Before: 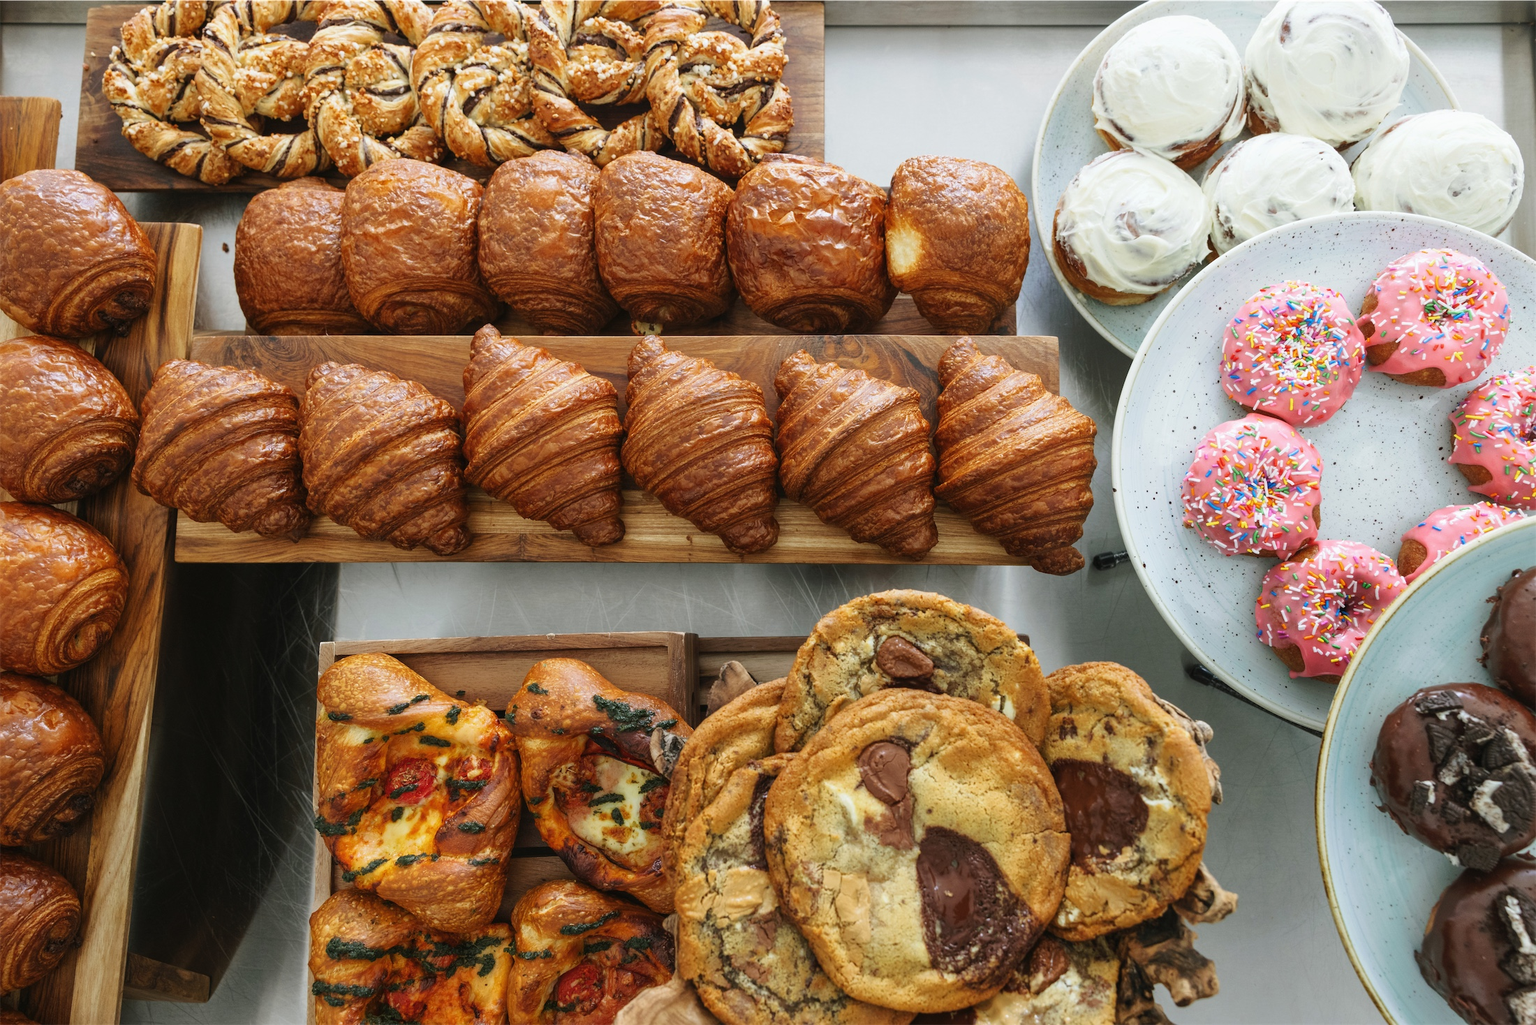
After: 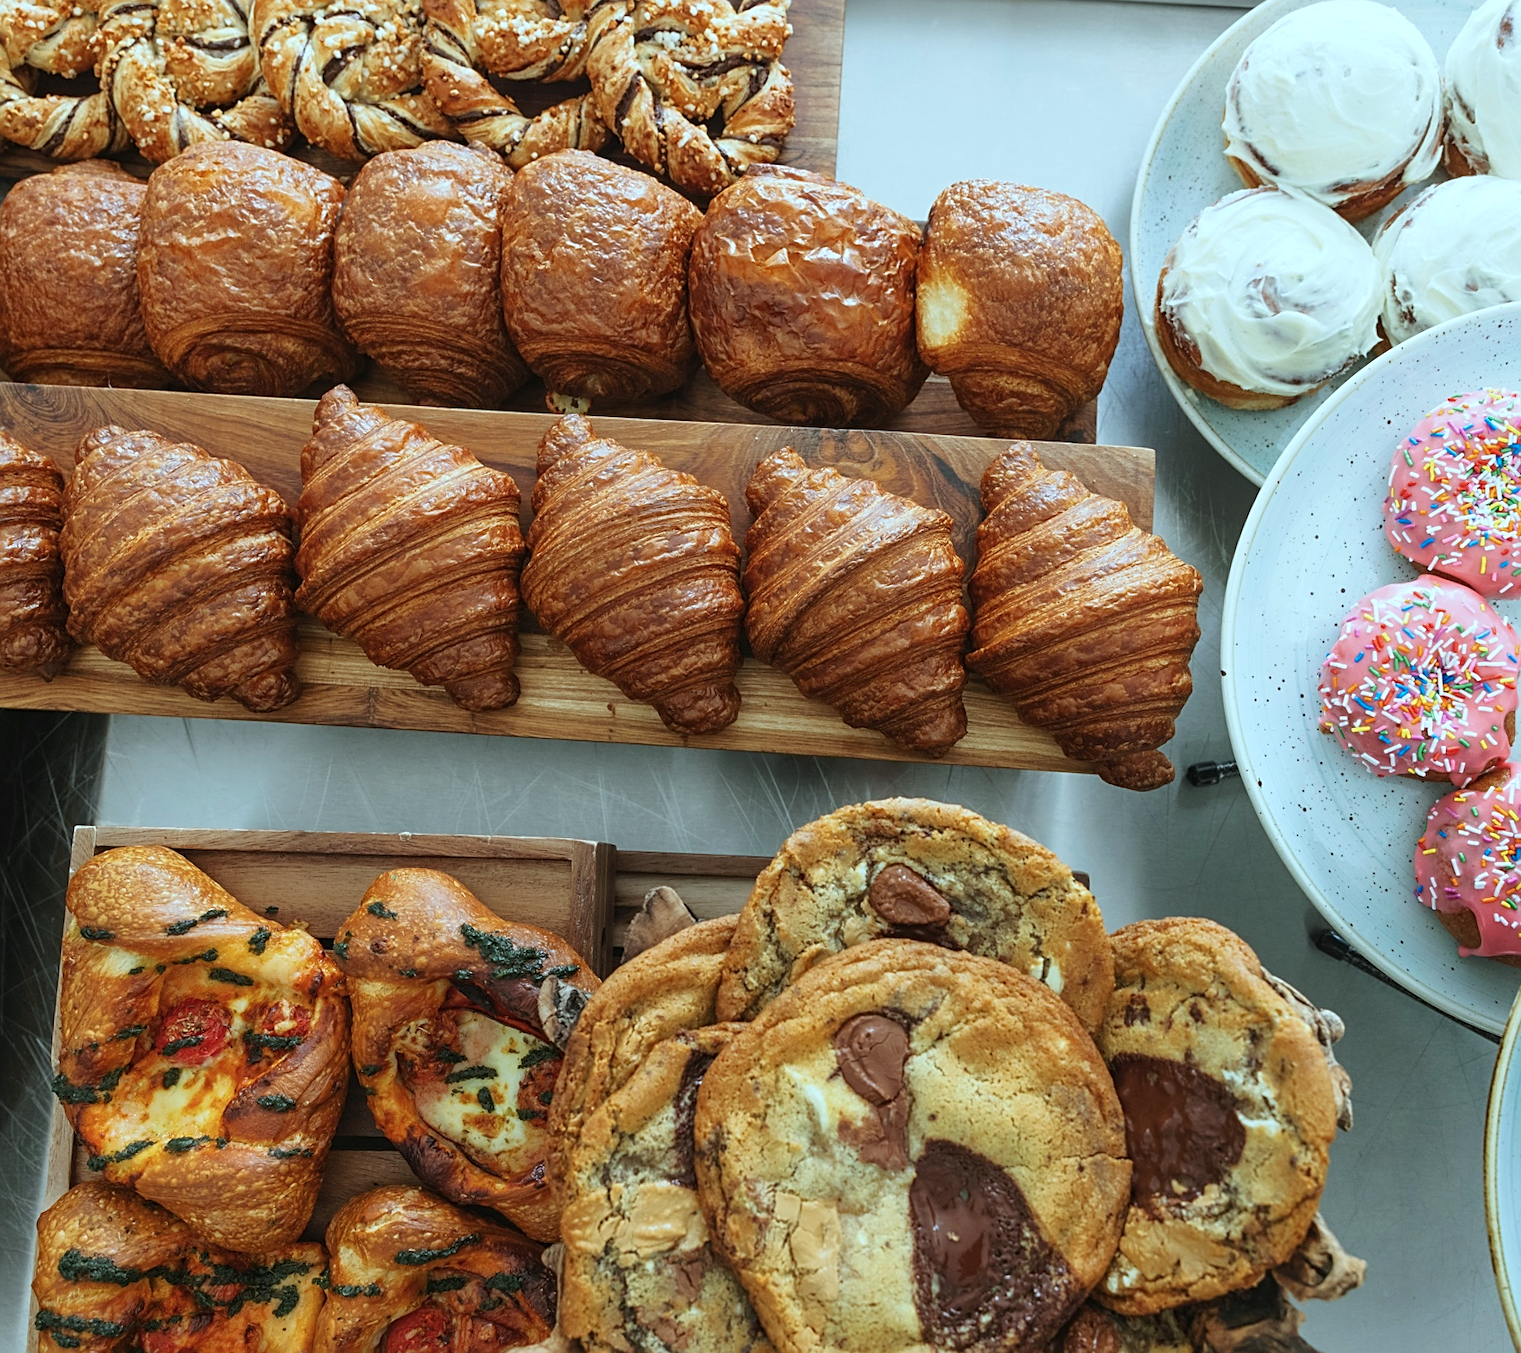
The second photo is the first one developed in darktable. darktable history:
crop and rotate: angle -3.27°, left 14.277%, top 0.028%, right 10.766%, bottom 0.028%
sharpen: on, module defaults
color correction: highlights a* -10.04, highlights b* -10.37
tone equalizer: on, module defaults
